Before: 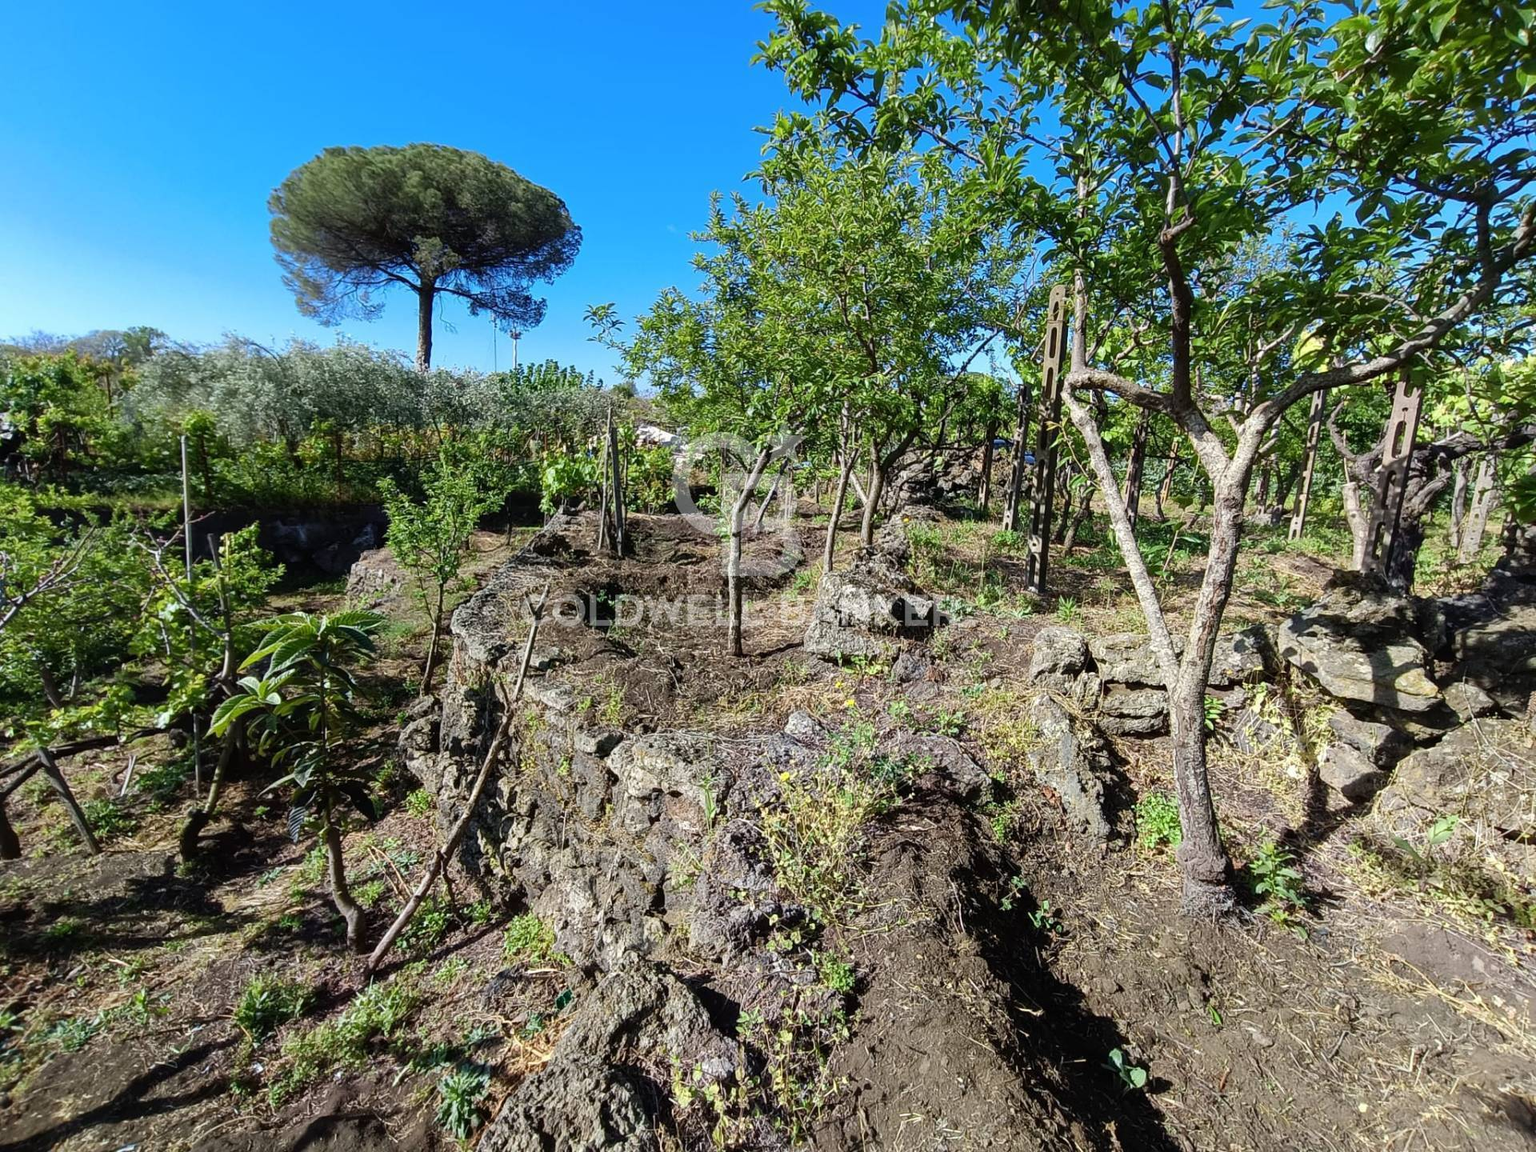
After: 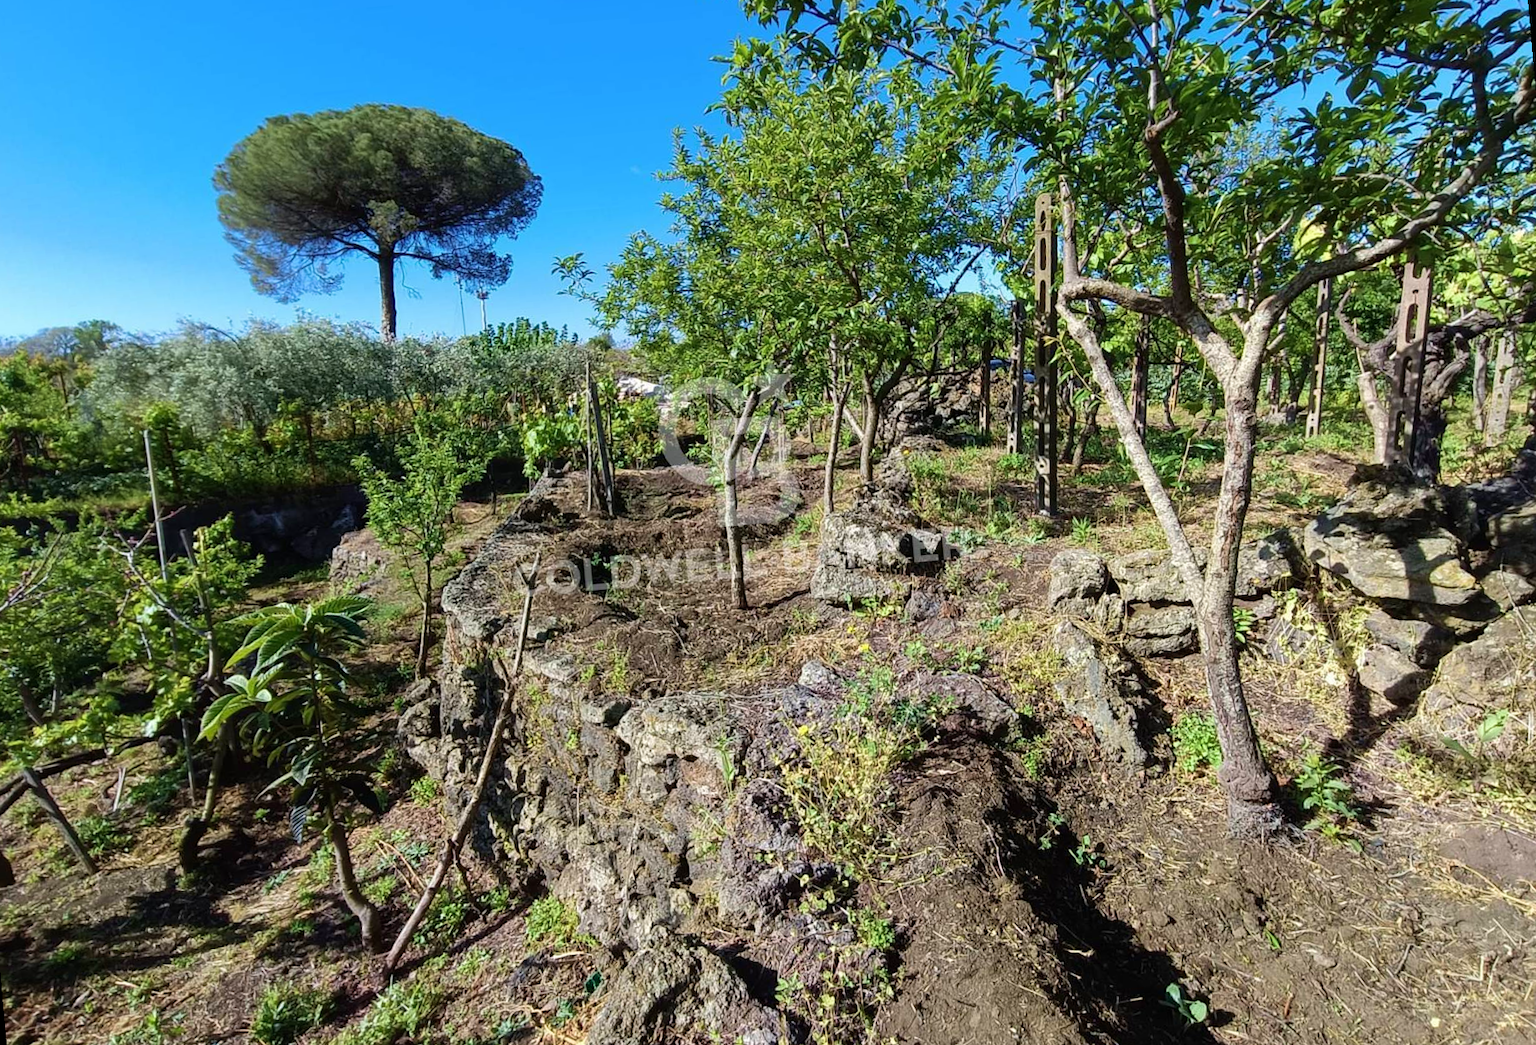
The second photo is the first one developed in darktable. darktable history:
rotate and perspective: rotation -5°, crop left 0.05, crop right 0.952, crop top 0.11, crop bottom 0.89
velvia: on, module defaults
